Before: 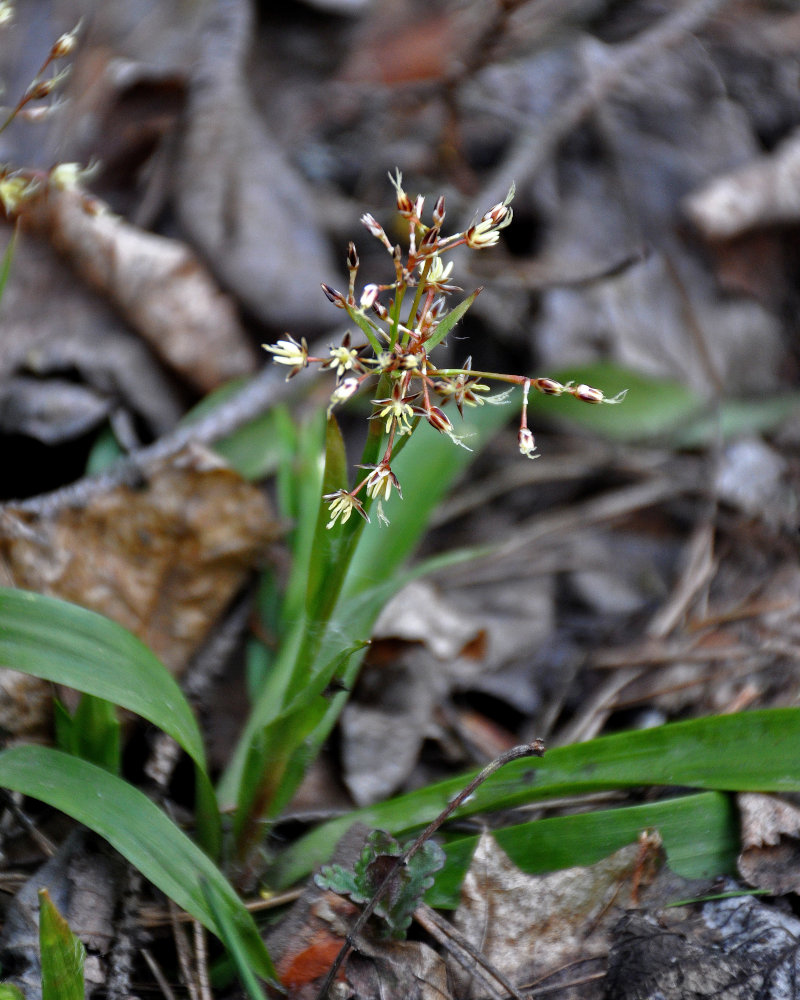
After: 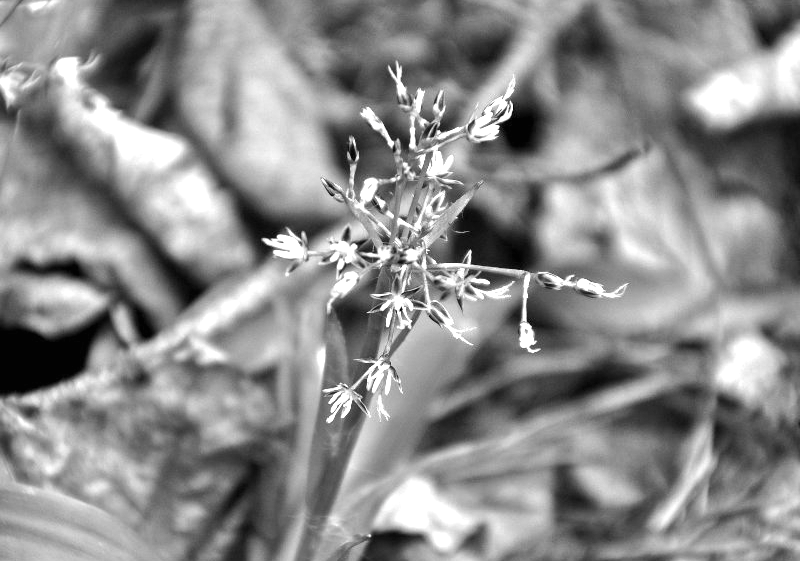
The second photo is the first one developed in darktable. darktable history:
color calibration: output gray [0.21, 0.42, 0.37, 0], gray › normalize channels true, illuminant same as pipeline (D50), adaptation XYZ, x 0.346, y 0.359, gamut compression 0
tone curve: curves: ch0 [(0, 0) (0.003, 0.003) (0.011, 0.011) (0.025, 0.024) (0.044, 0.044) (0.069, 0.068) (0.1, 0.098) (0.136, 0.133) (0.177, 0.174) (0.224, 0.22) (0.277, 0.272) (0.335, 0.329) (0.399, 0.392) (0.468, 0.46) (0.543, 0.546) (0.623, 0.626) (0.709, 0.711) (0.801, 0.802) (0.898, 0.898) (1, 1)], preserve colors none
crop and rotate: top 10.605%, bottom 33.274%
exposure: black level correction 0, exposure 1.3 EV, compensate exposure bias true, compensate highlight preservation false
